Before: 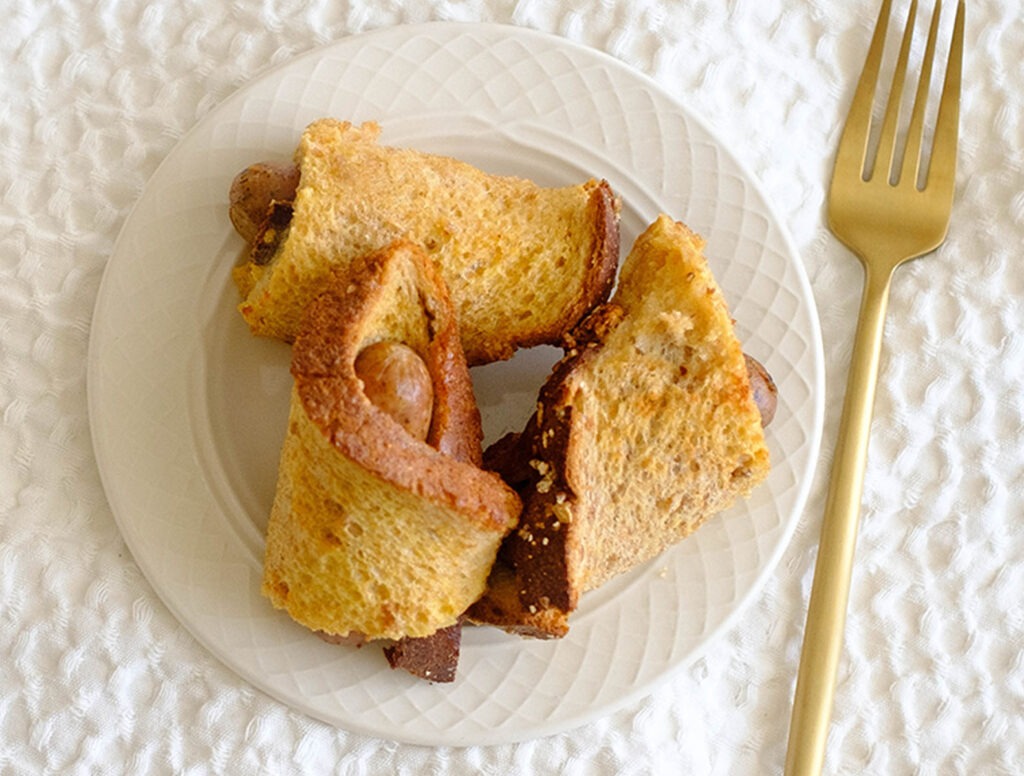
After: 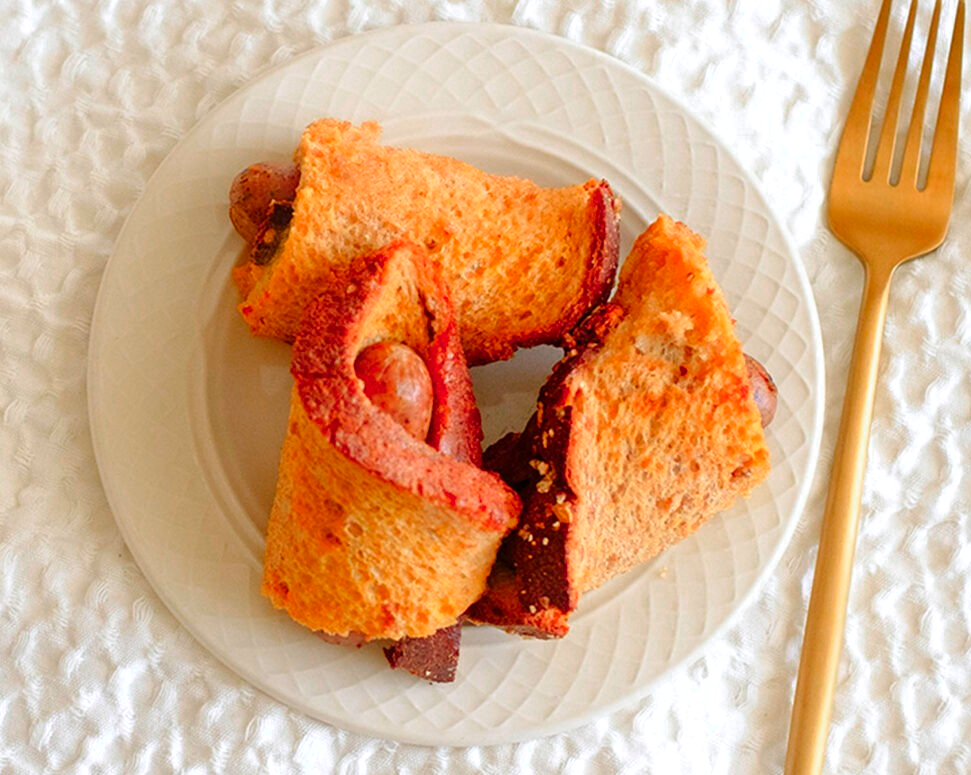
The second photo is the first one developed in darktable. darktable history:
crop and rotate: right 5.167%
color zones: curves: ch0 [(0.473, 0.374) (0.742, 0.784)]; ch1 [(0.354, 0.737) (0.742, 0.705)]; ch2 [(0.318, 0.421) (0.758, 0.532)]
